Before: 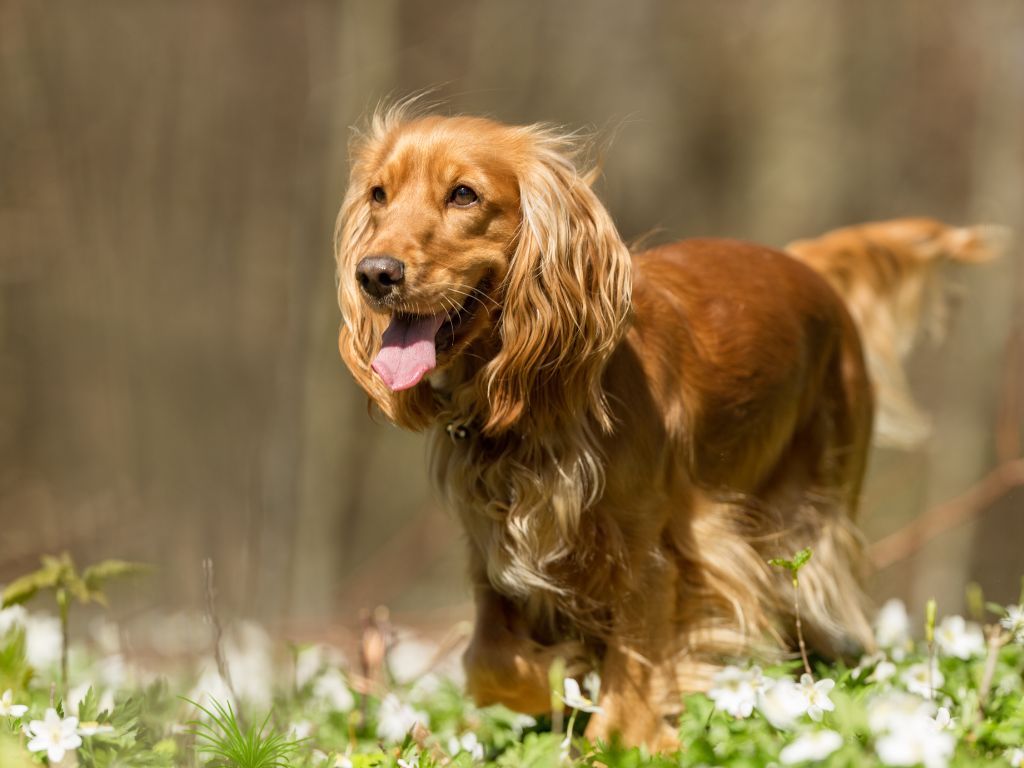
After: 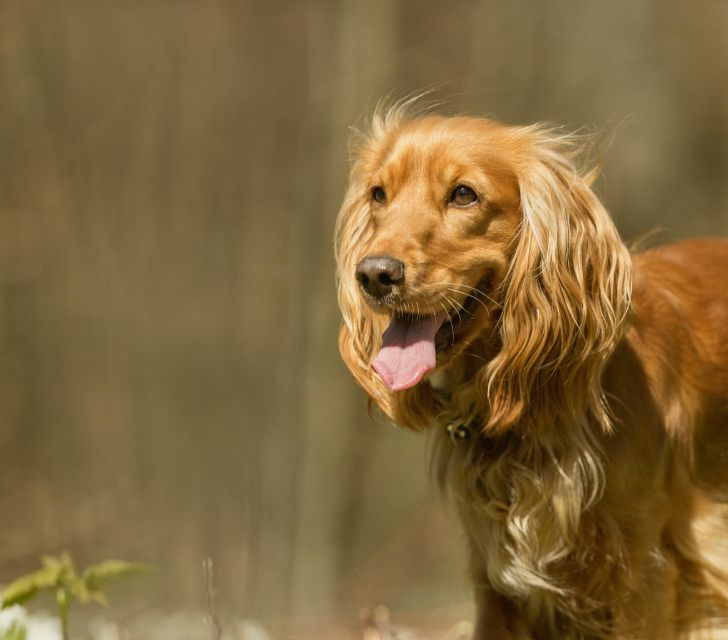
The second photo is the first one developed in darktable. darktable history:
crop: right 28.885%, bottom 16.626%
color balance: mode lift, gamma, gain (sRGB), lift [1.04, 1, 1, 0.97], gamma [1.01, 1, 1, 0.97], gain [0.96, 1, 1, 0.97]
